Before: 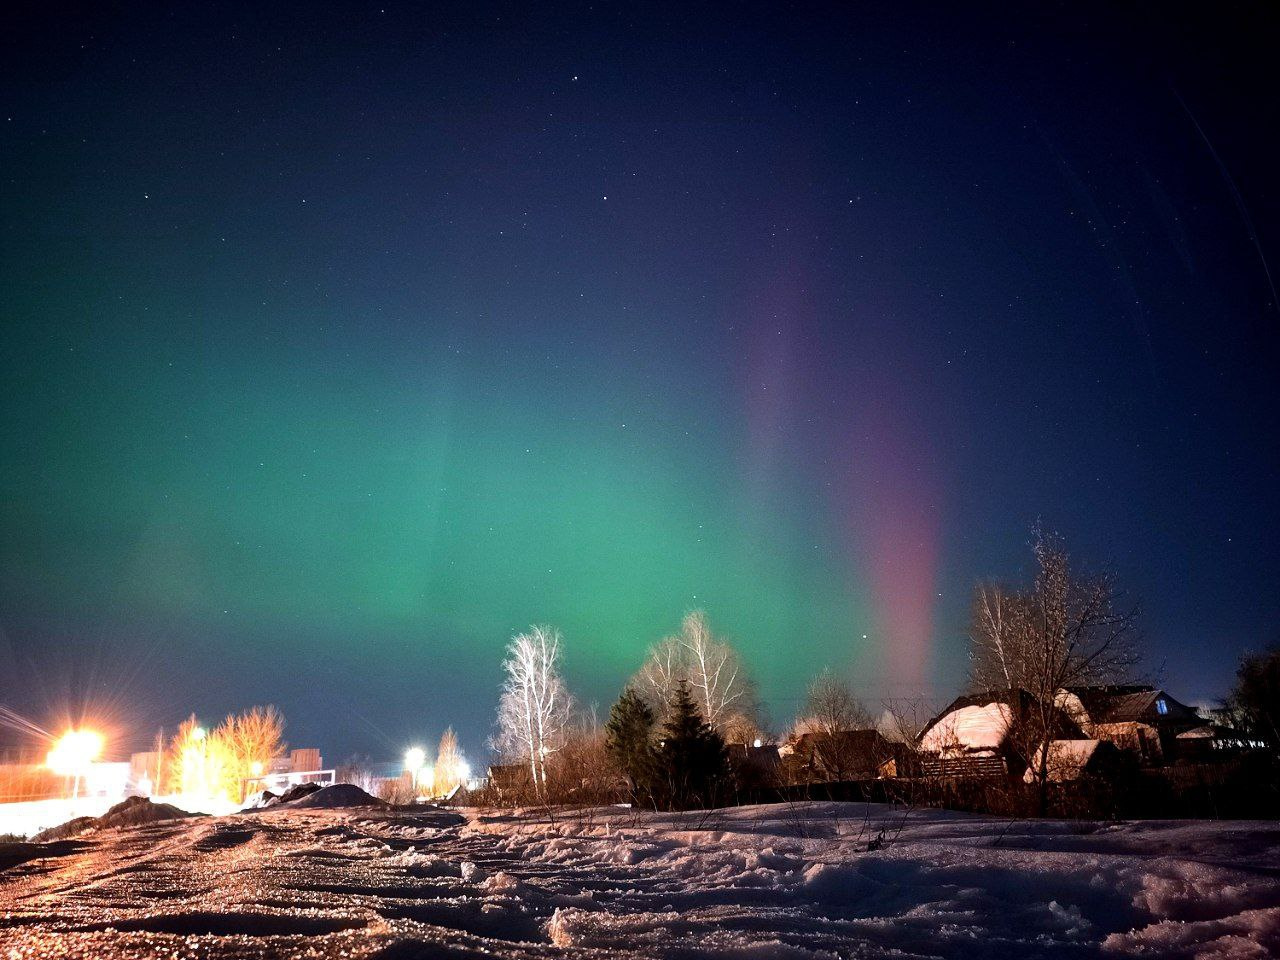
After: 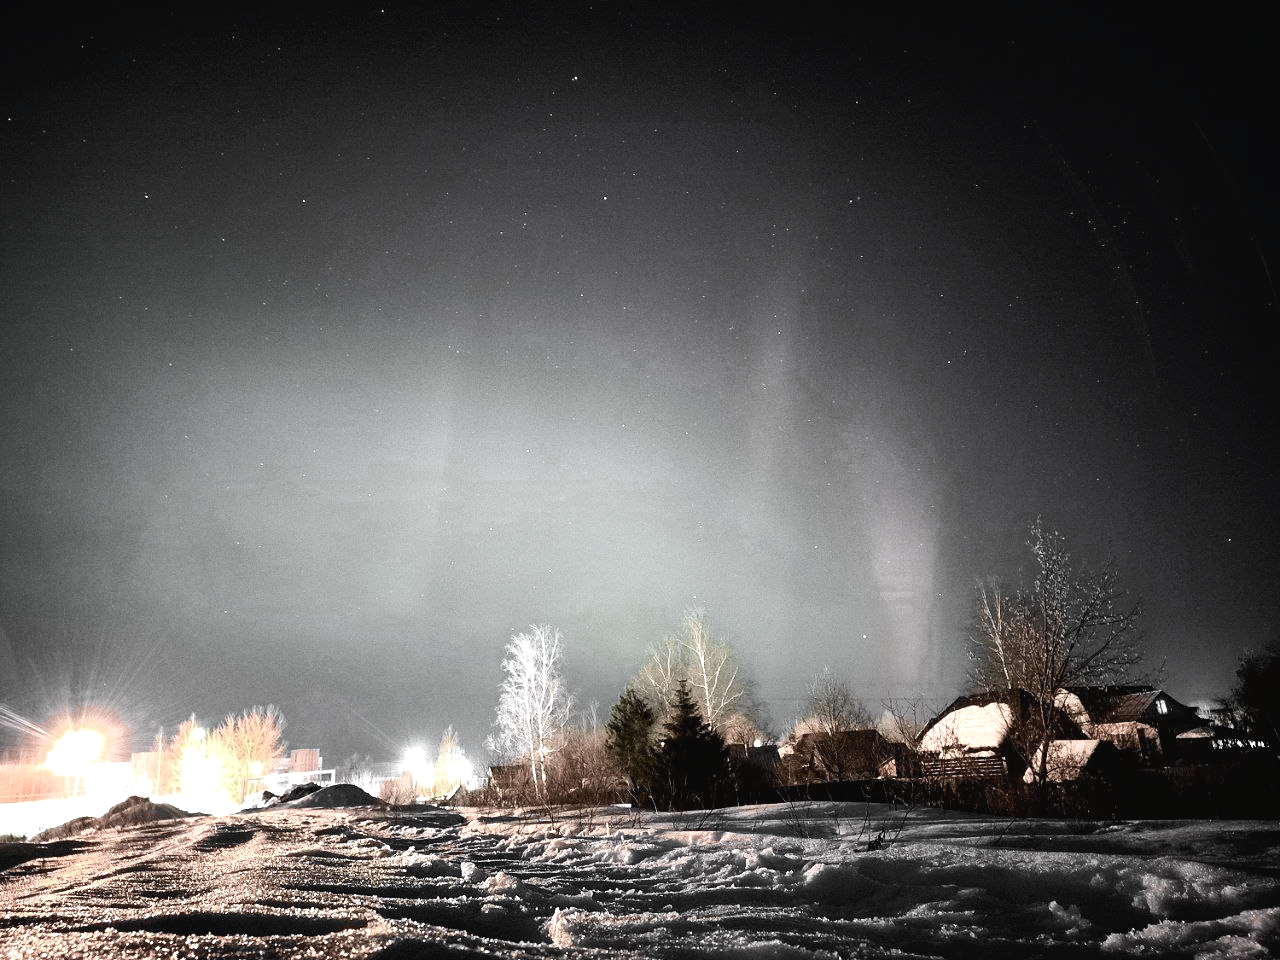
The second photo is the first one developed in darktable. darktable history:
tone curve: curves: ch0 [(0, 0.024) (0.049, 0.038) (0.176, 0.162) (0.33, 0.331) (0.432, 0.475) (0.601, 0.665) (0.843, 0.876) (1, 1)]; ch1 [(0, 0) (0.339, 0.358) (0.445, 0.439) (0.476, 0.47) (0.504, 0.504) (0.53, 0.511) (0.557, 0.558) (0.627, 0.635) (0.728, 0.746) (1, 1)]; ch2 [(0, 0) (0.327, 0.324) (0.417, 0.44) (0.46, 0.453) (0.502, 0.504) (0.526, 0.52) (0.54, 0.564) (0.606, 0.626) (0.76, 0.75) (1, 1)], color space Lab, independent channels, preserve colors none
color zones: curves: ch0 [(0, 0.613) (0.01, 0.613) (0.245, 0.448) (0.498, 0.529) (0.642, 0.665) (0.879, 0.777) (0.99, 0.613)]; ch1 [(0, 0.035) (0.121, 0.189) (0.259, 0.197) (0.415, 0.061) (0.589, 0.022) (0.732, 0.022) (0.857, 0.026) (0.991, 0.053)]
exposure: exposure 0.636 EV, compensate highlight preservation false
